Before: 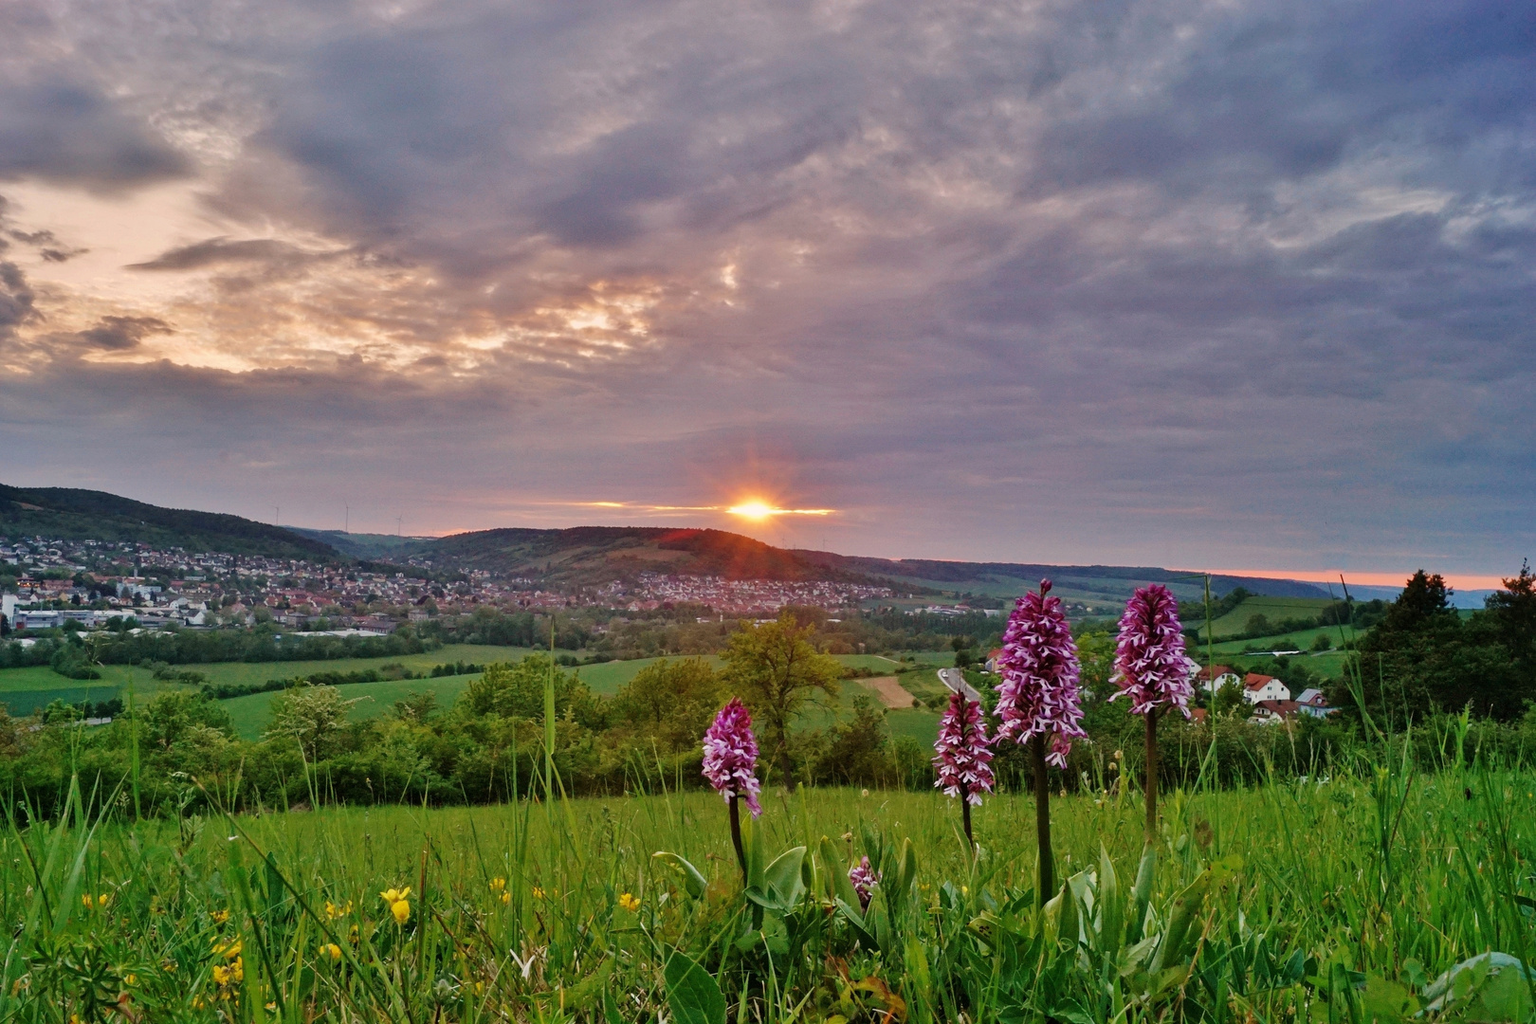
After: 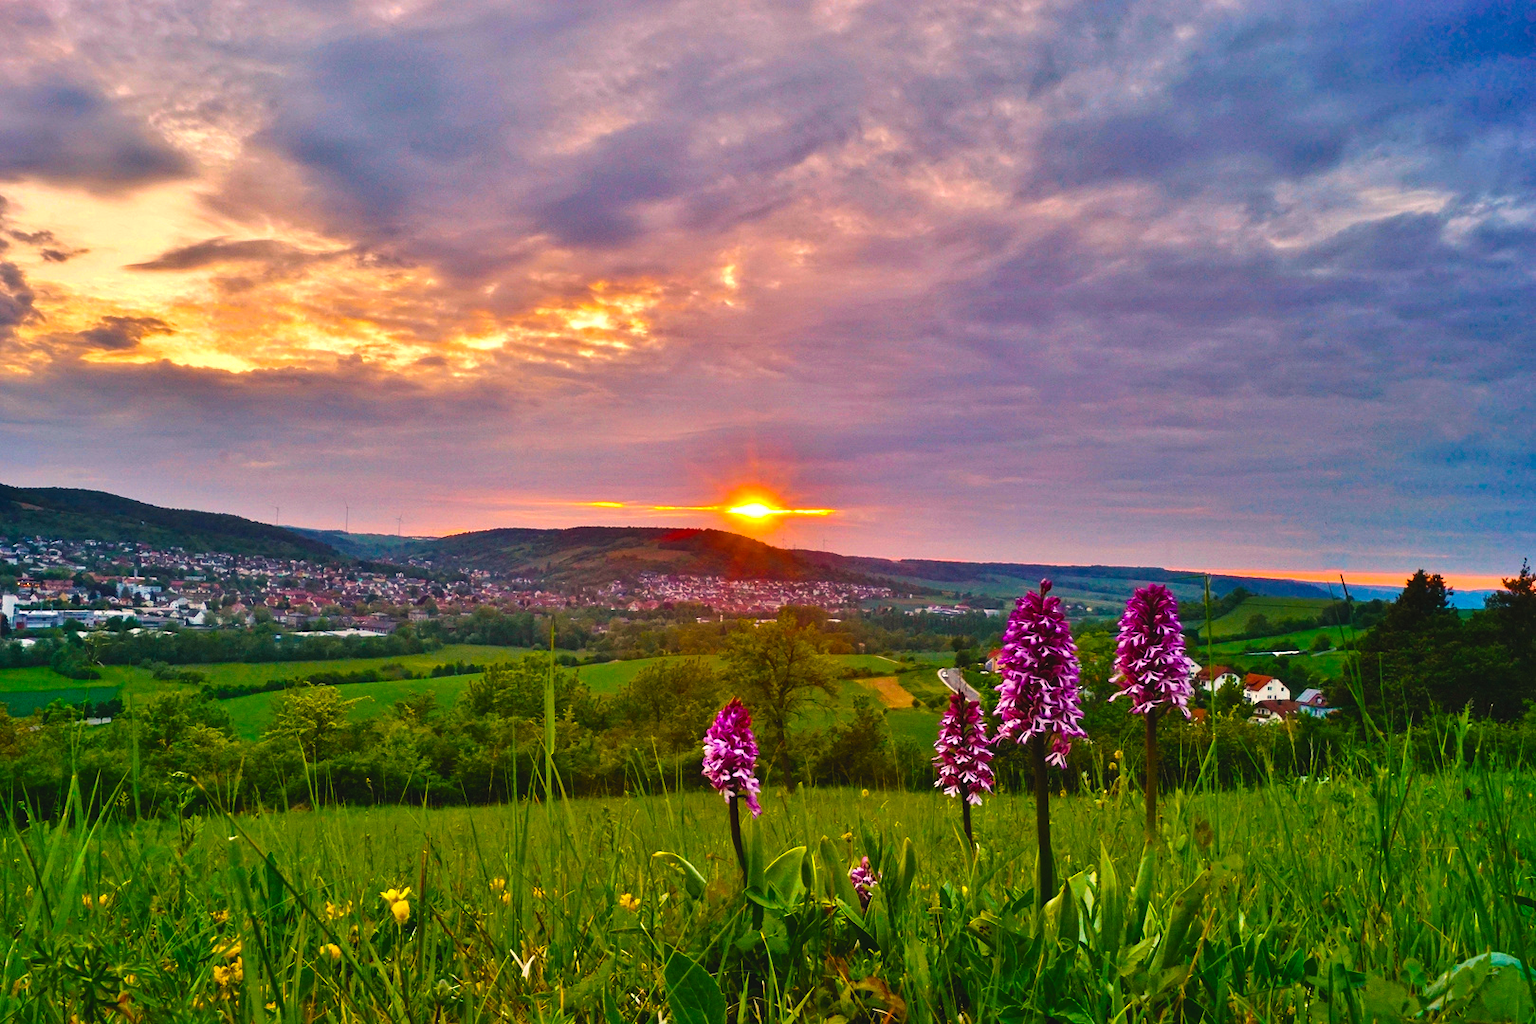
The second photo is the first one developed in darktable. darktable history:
color balance rgb: highlights gain › chroma 2.889%, highlights gain › hue 62.58°, global offset › luminance 0.721%, linear chroma grading › shadows 9.671%, linear chroma grading › highlights 10.176%, linear chroma grading › global chroma 15.034%, linear chroma grading › mid-tones 14.849%, perceptual saturation grading › global saturation 25.384%, perceptual brilliance grading › global brilliance 20.516%, perceptual brilliance grading › shadows -39.688%, global vibrance 45.35%
